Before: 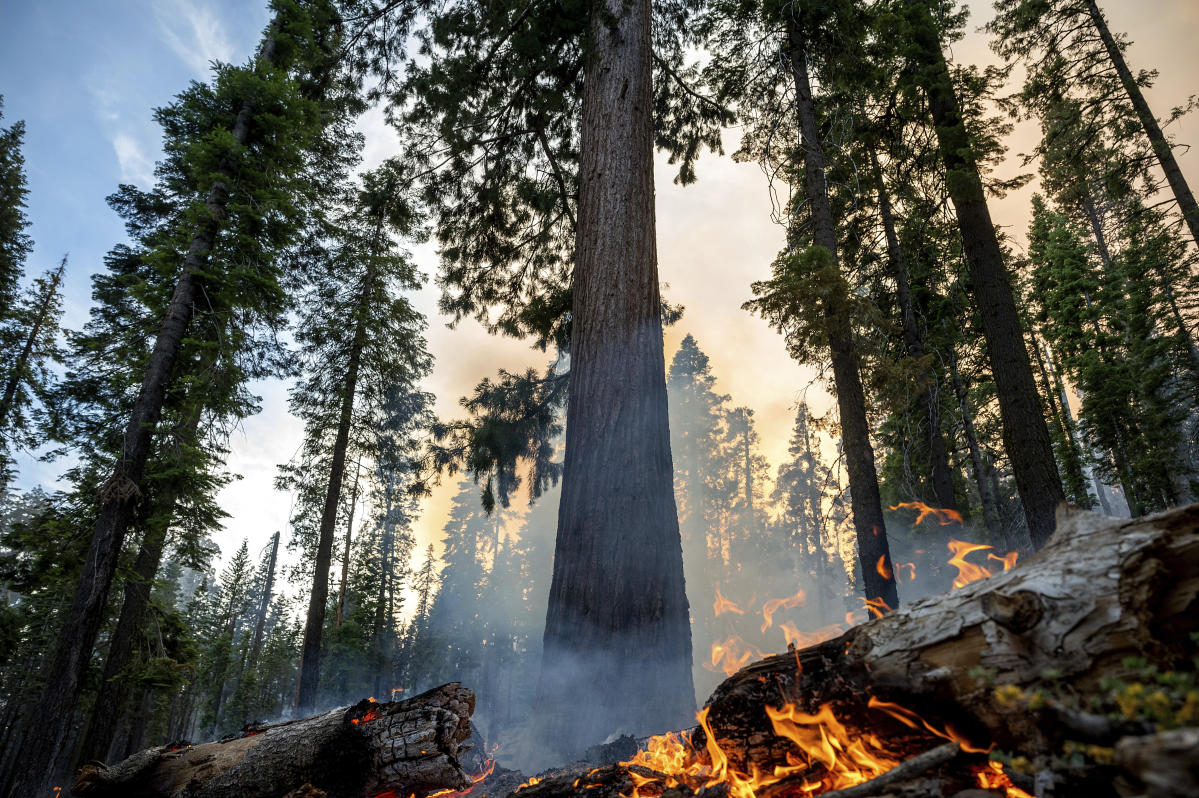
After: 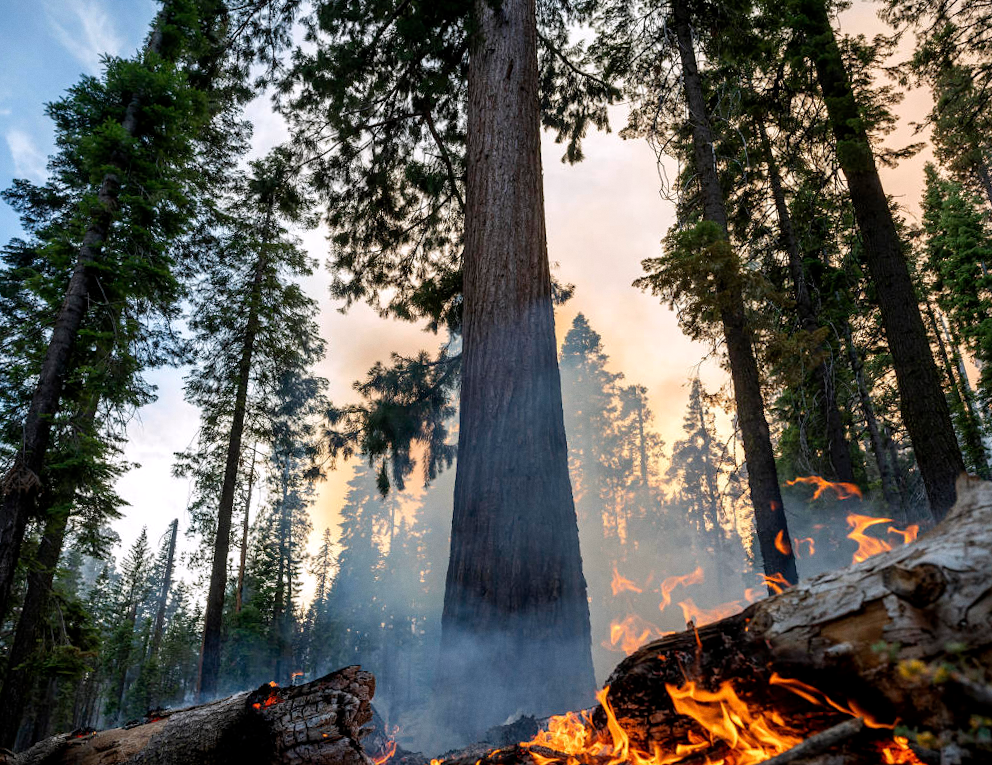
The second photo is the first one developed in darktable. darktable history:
rotate and perspective: rotation -1.32°, lens shift (horizontal) -0.031, crop left 0.015, crop right 0.985, crop top 0.047, crop bottom 0.982
grain: coarseness 0.09 ISO, strength 10%
crop: left 7.598%, right 7.873%
white balance: red 1.009, blue 1.027
